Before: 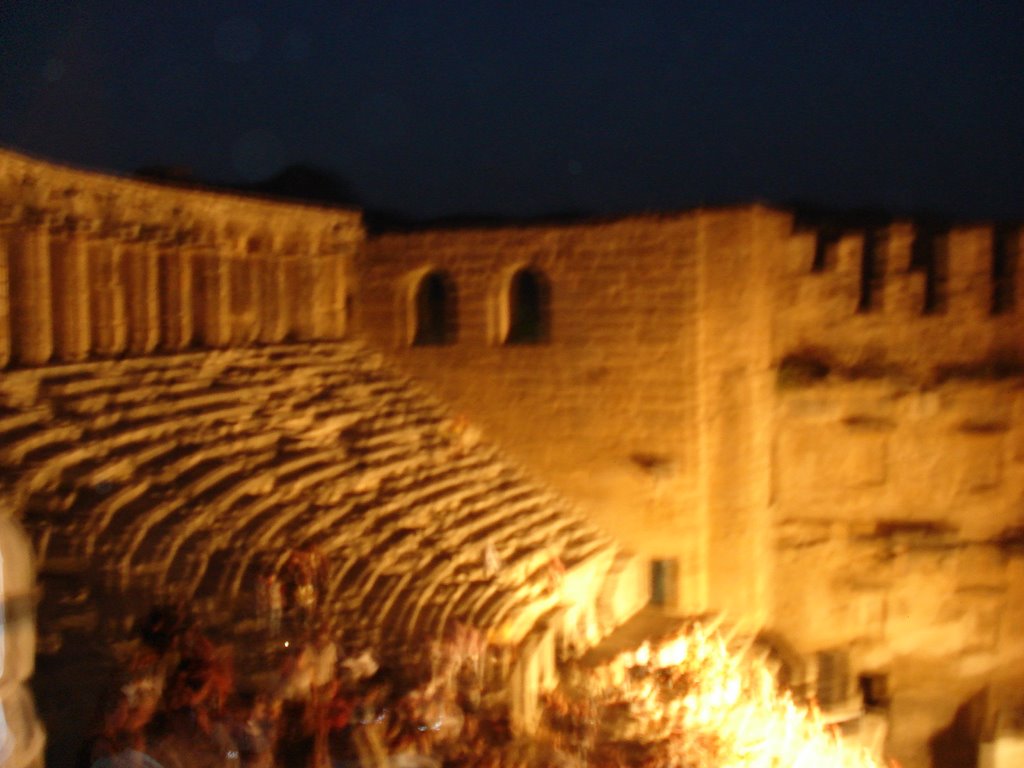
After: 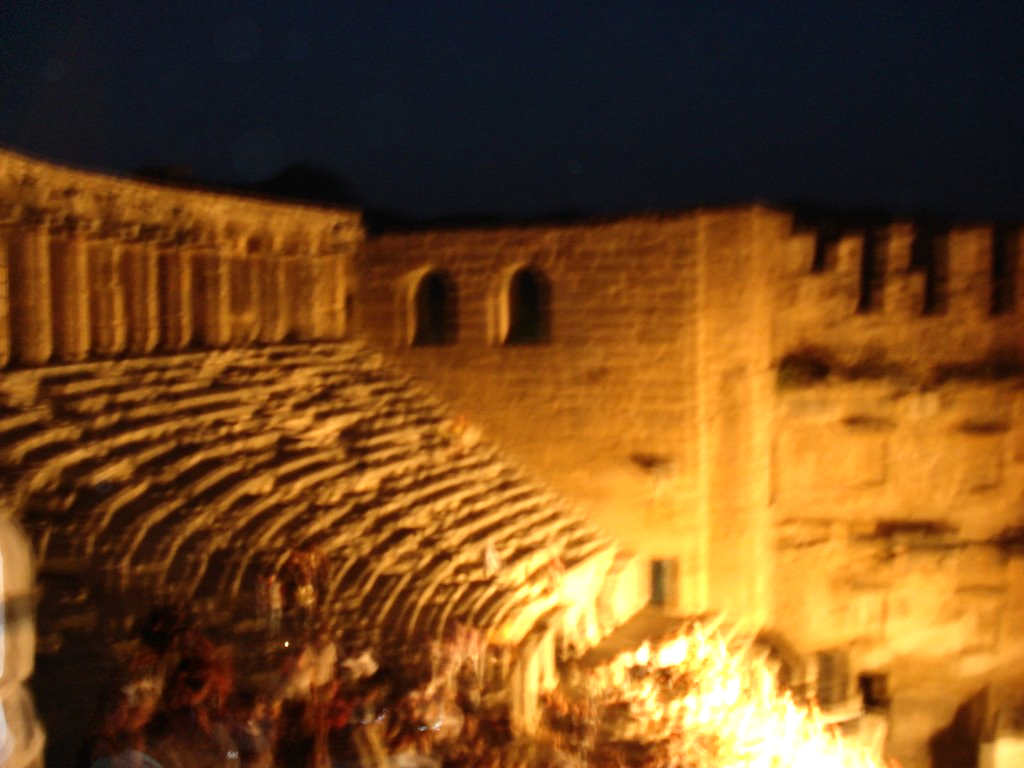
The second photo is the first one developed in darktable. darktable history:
tone equalizer: -8 EV -0.418 EV, -7 EV -0.386 EV, -6 EV -0.354 EV, -5 EV -0.248 EV, -3 EV 0.218 EV, -2 EV 0.317 EV, -1 EV 0.383 EV, +0 EV 0.421 EV, edges refinement/feathering 500, mask exposure compensation -1.57 EV, preserve details no
